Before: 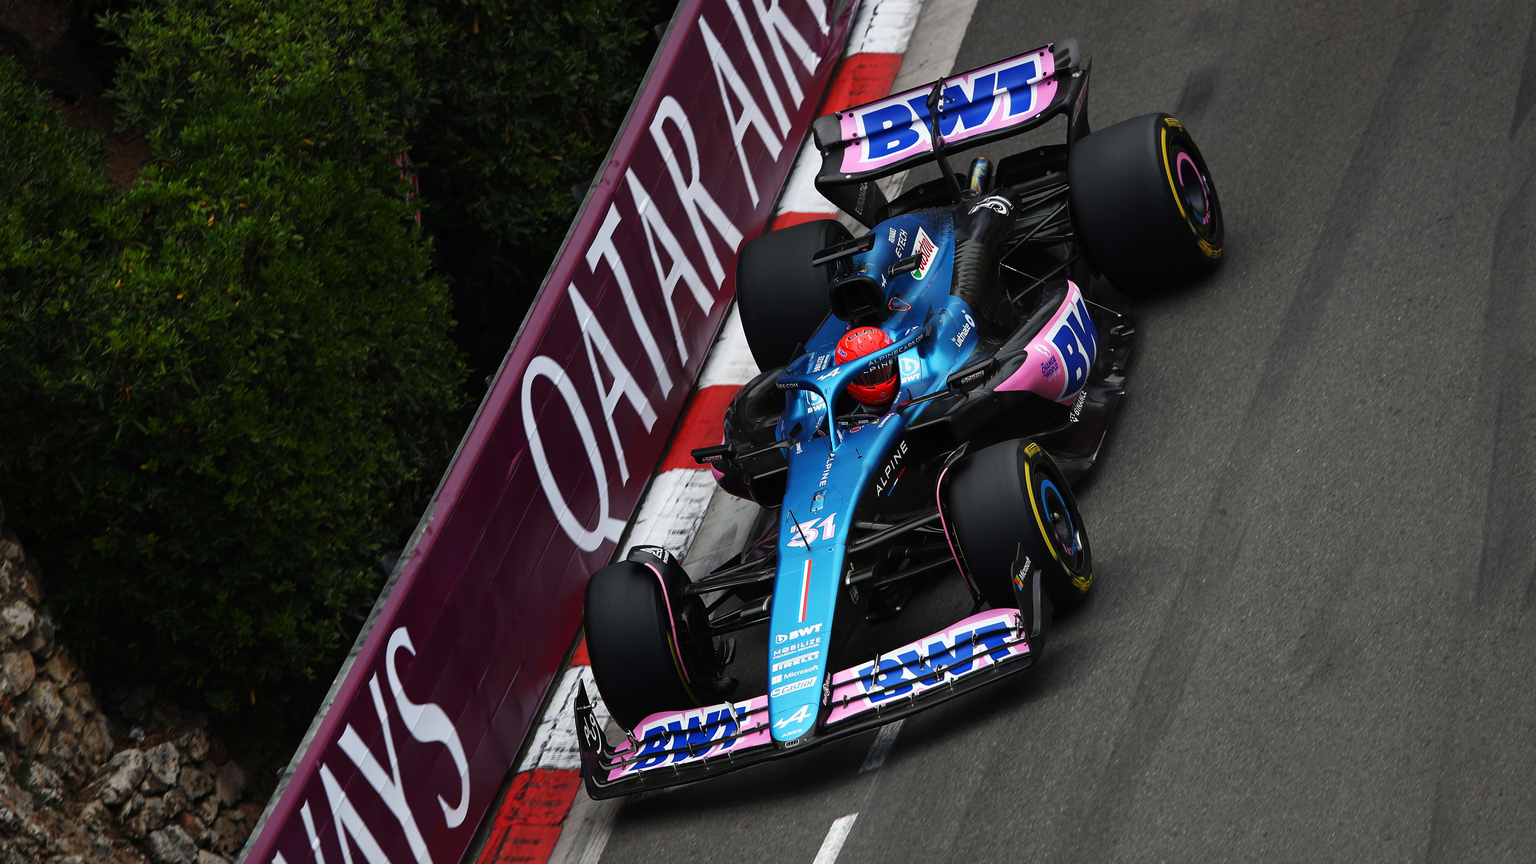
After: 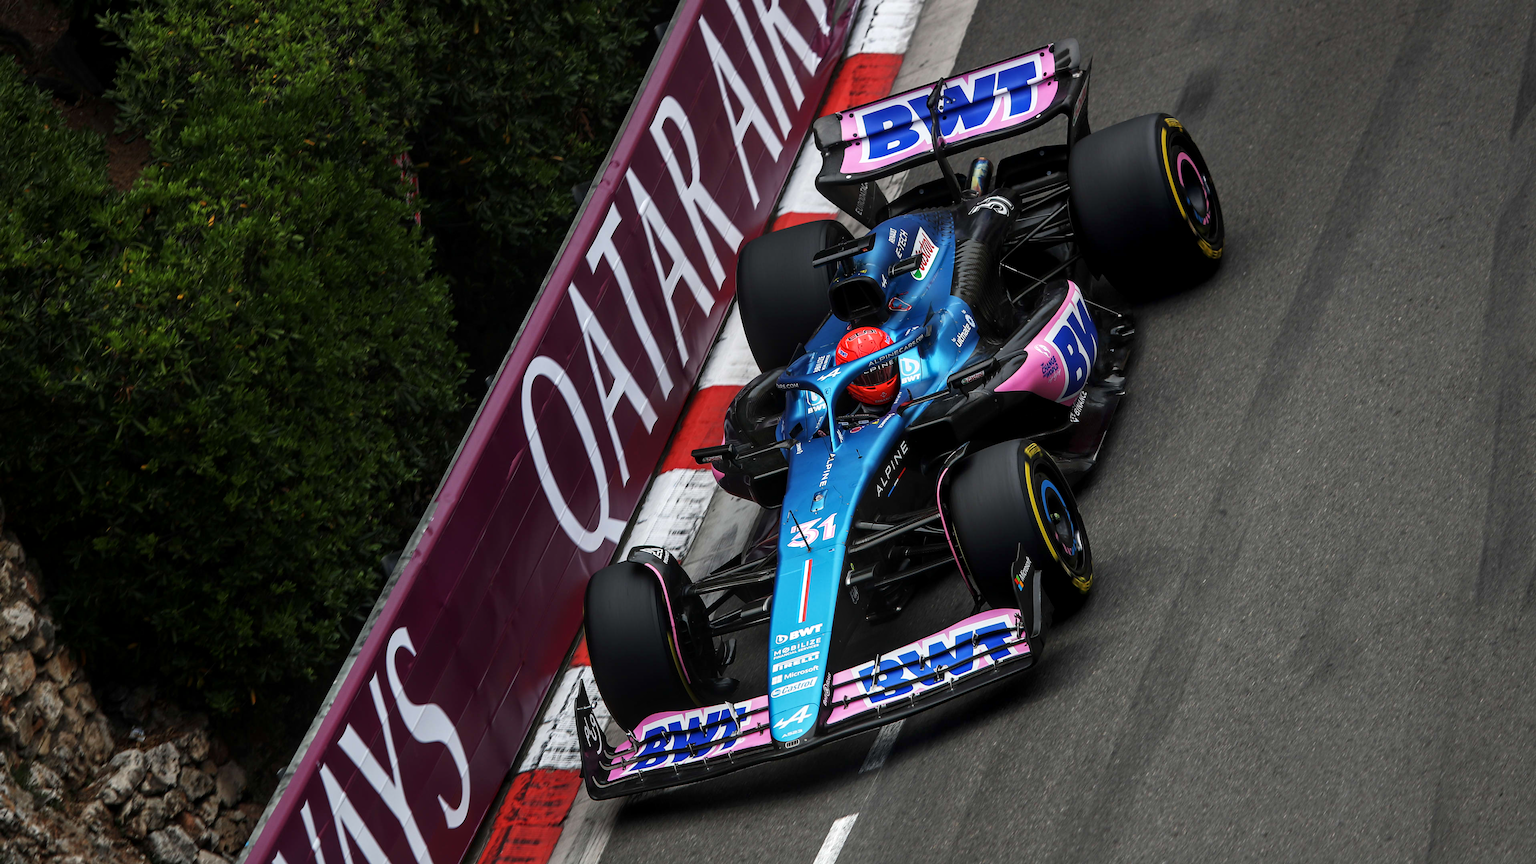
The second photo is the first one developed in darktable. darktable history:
local contrast: on, module defaults
exposure: exposure 0.127 EV, compensate highlight preservation false
